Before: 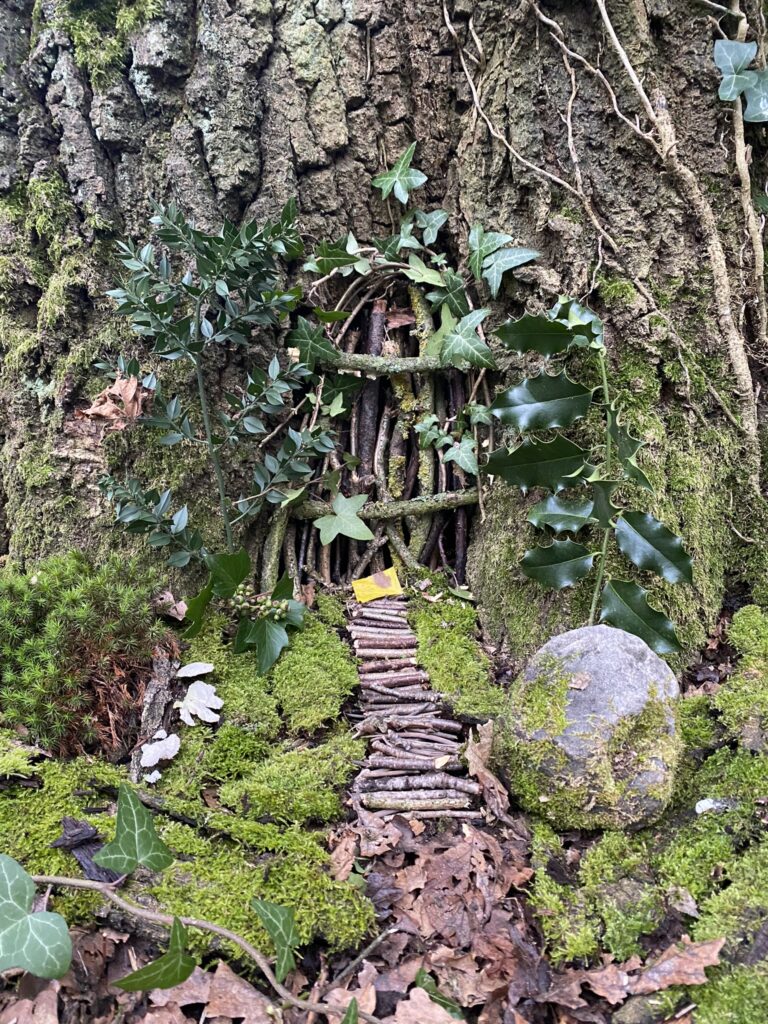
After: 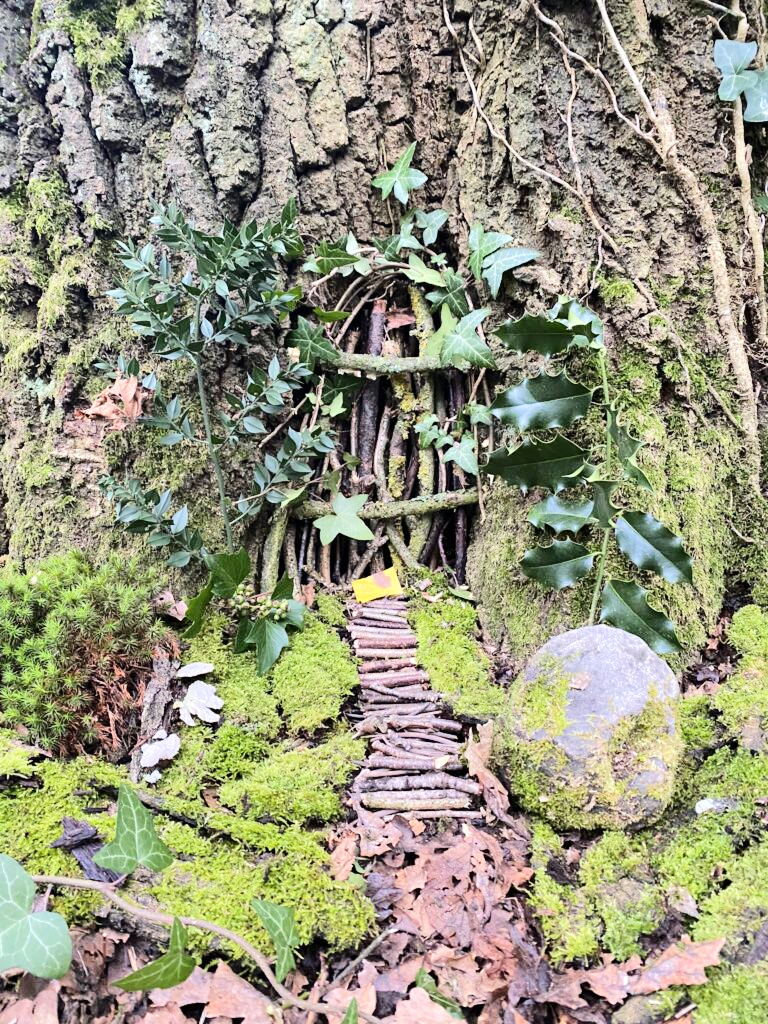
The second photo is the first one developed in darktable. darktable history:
tone equalizer: -7 EV 0.156 EV, -6 EV 0.571 EV, -5 EV 1.16 EV, -4 EV 1.33 EV, -3 EV 1.15 EV, -2 EV 0.6 EV, -1 EV 0.151 EV, edges refinement/feathering 500, mask exposure compensation -1.57 EV, preserve details no
